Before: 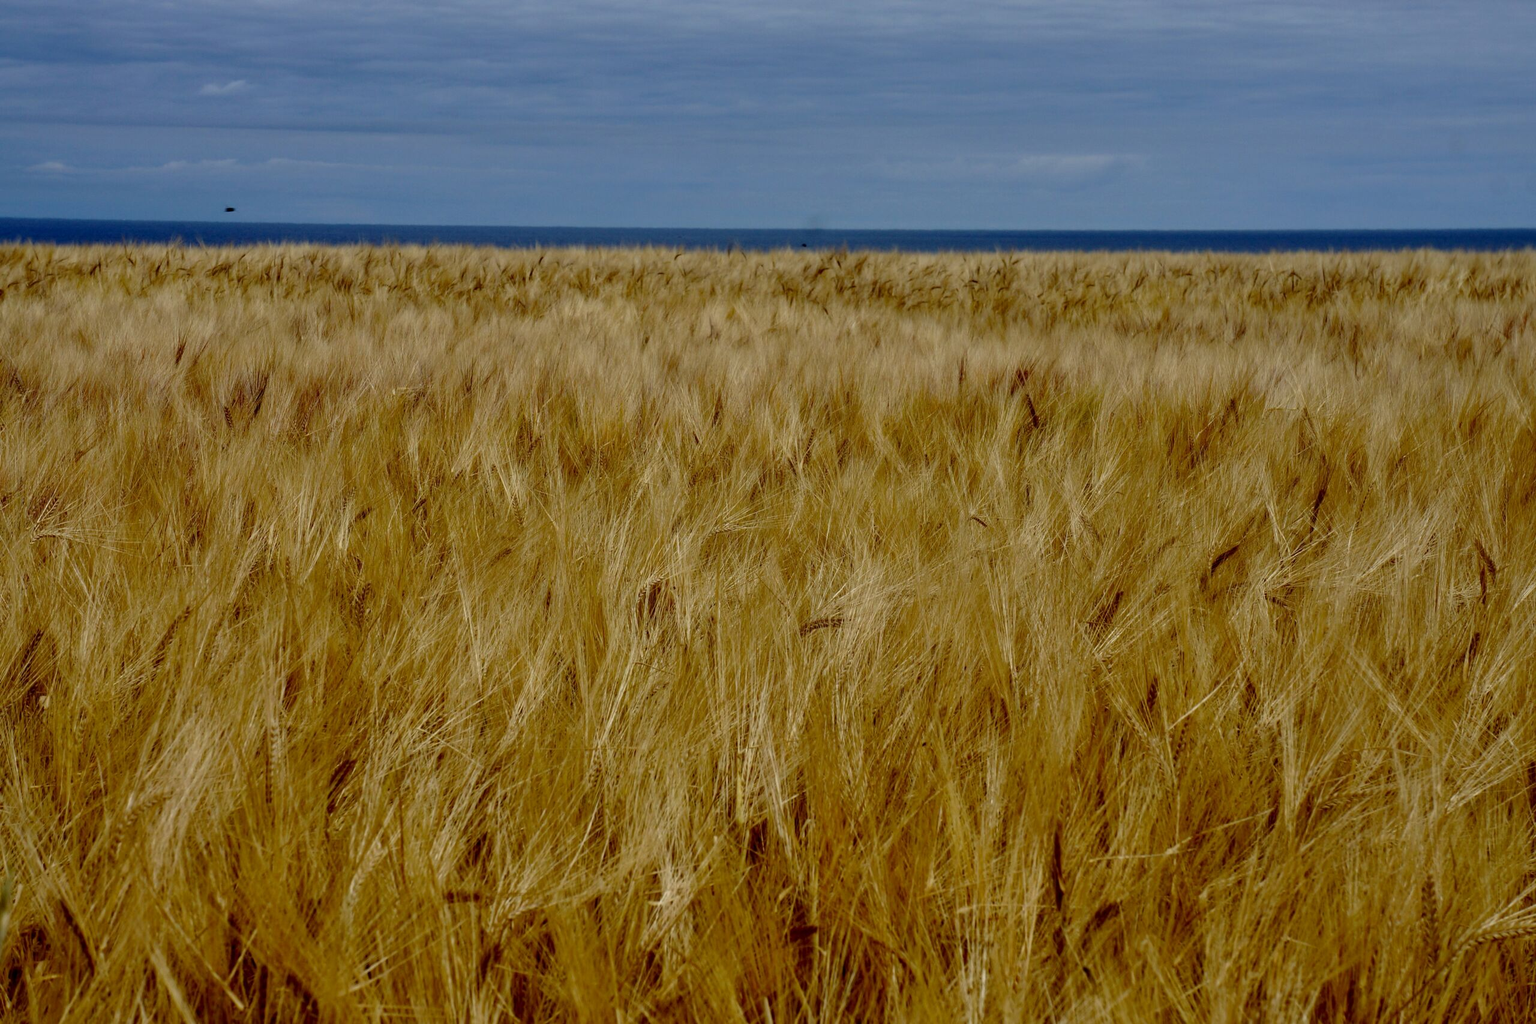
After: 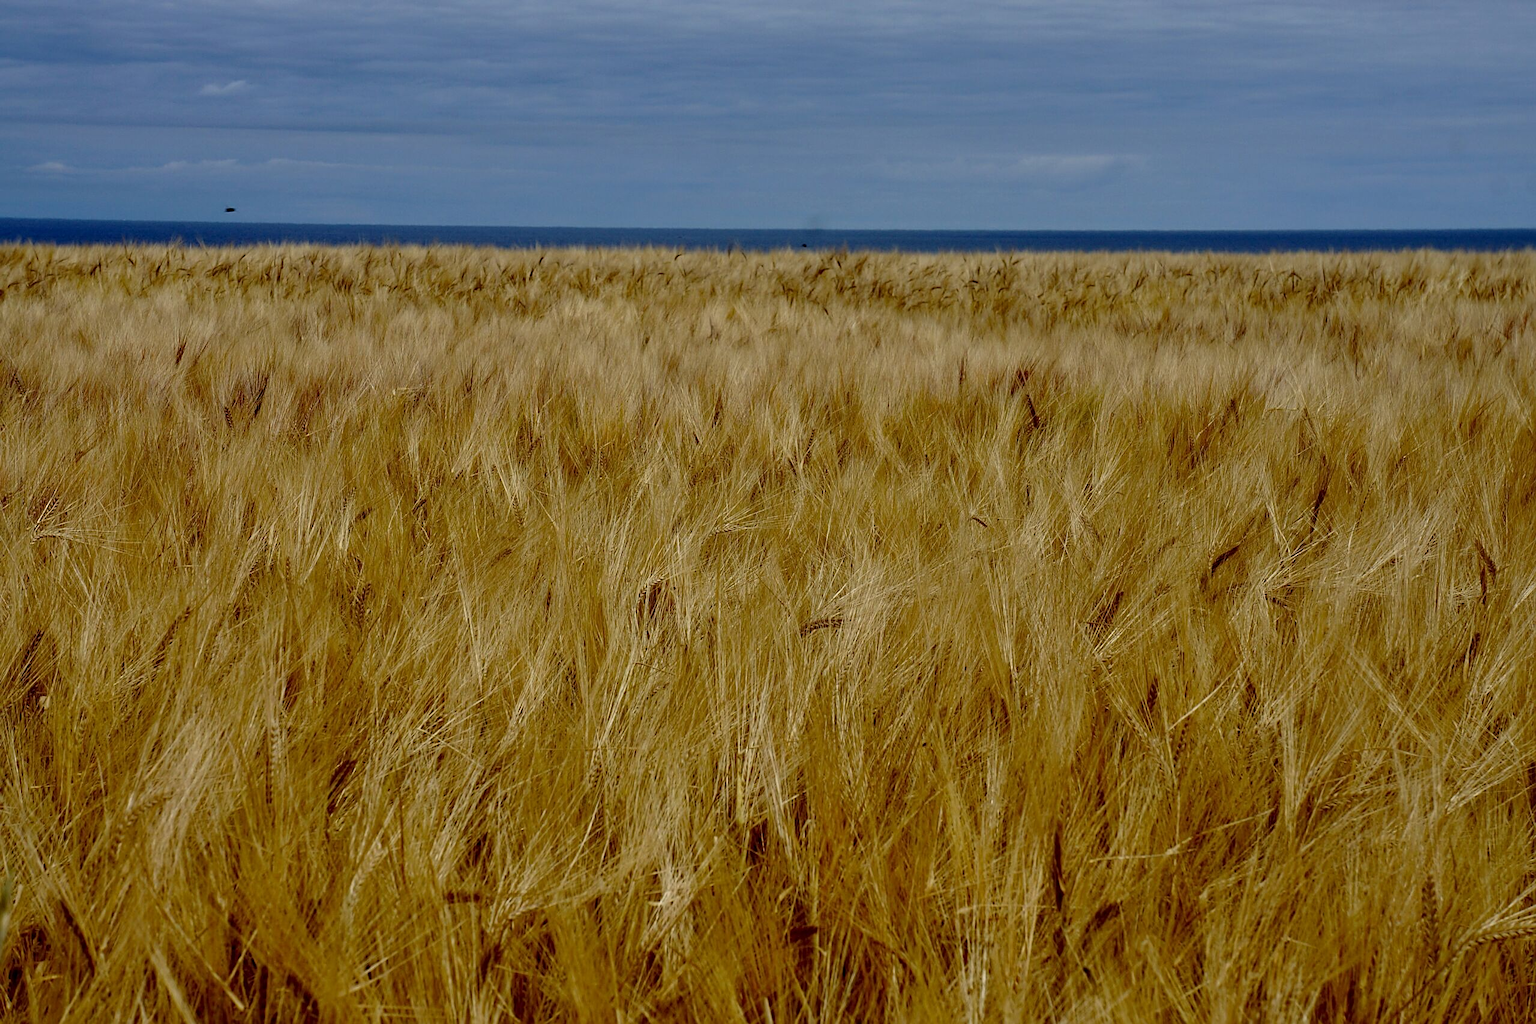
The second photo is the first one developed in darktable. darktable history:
color correction: highlights b* 0.014
sharpen: on, module defaults
